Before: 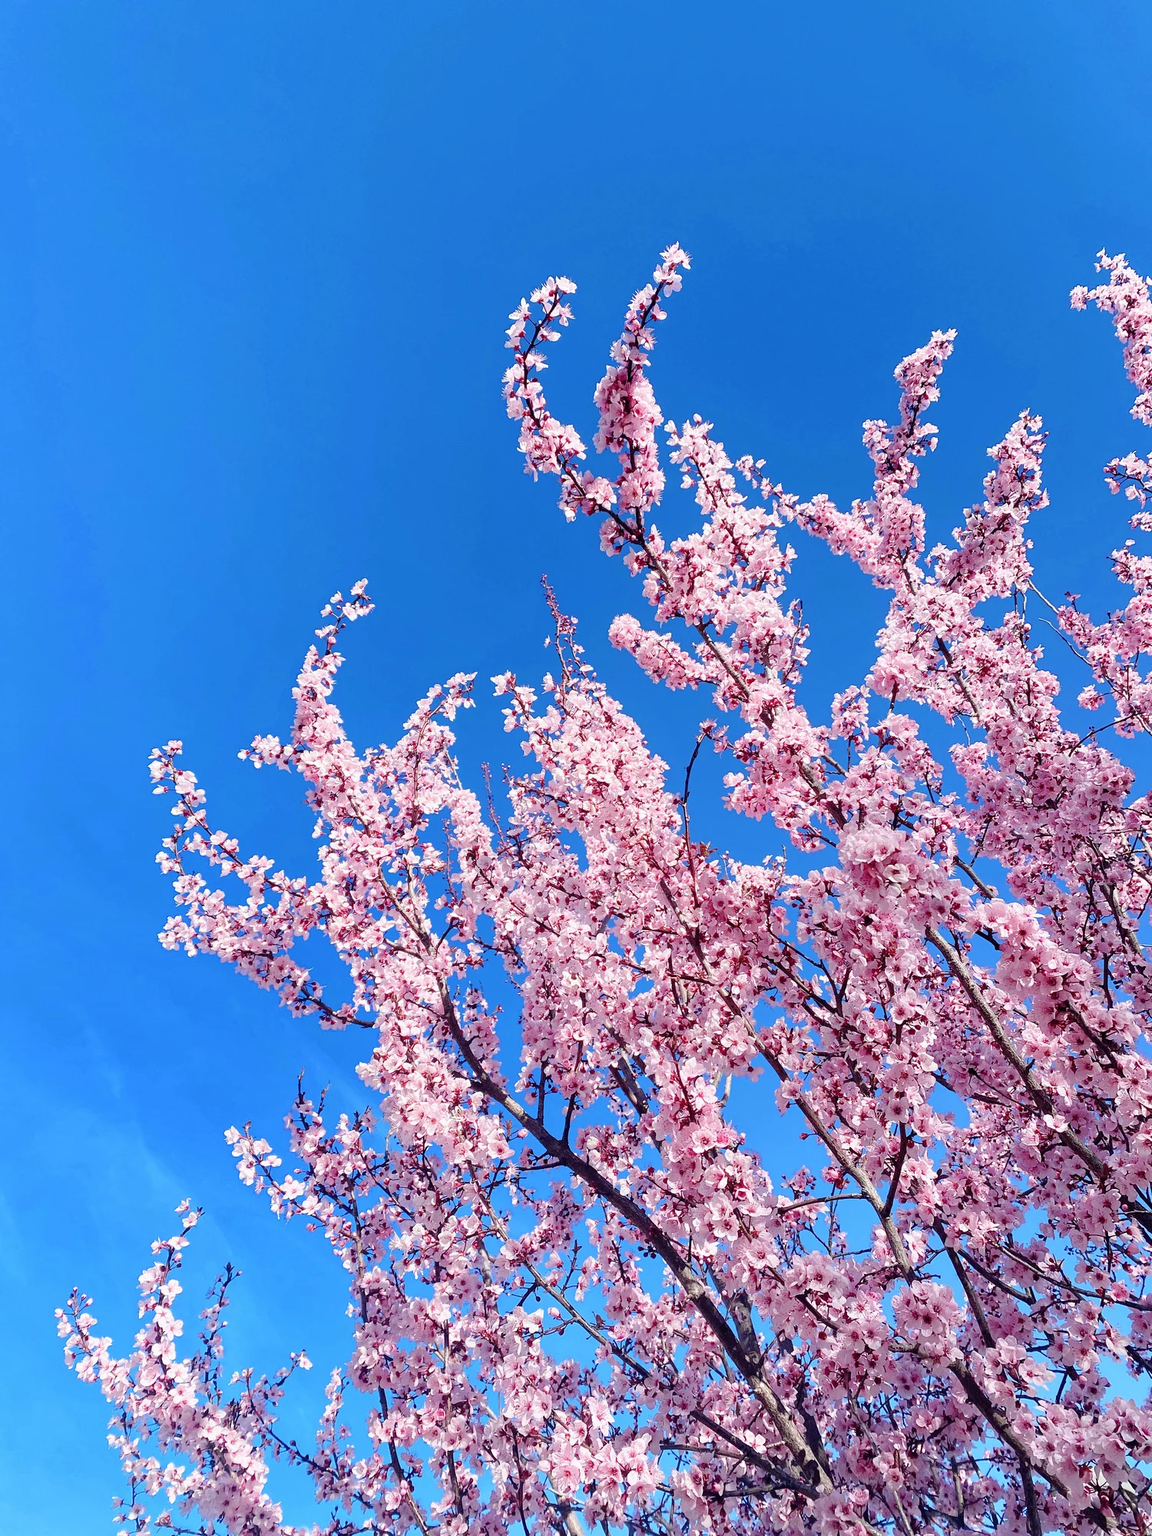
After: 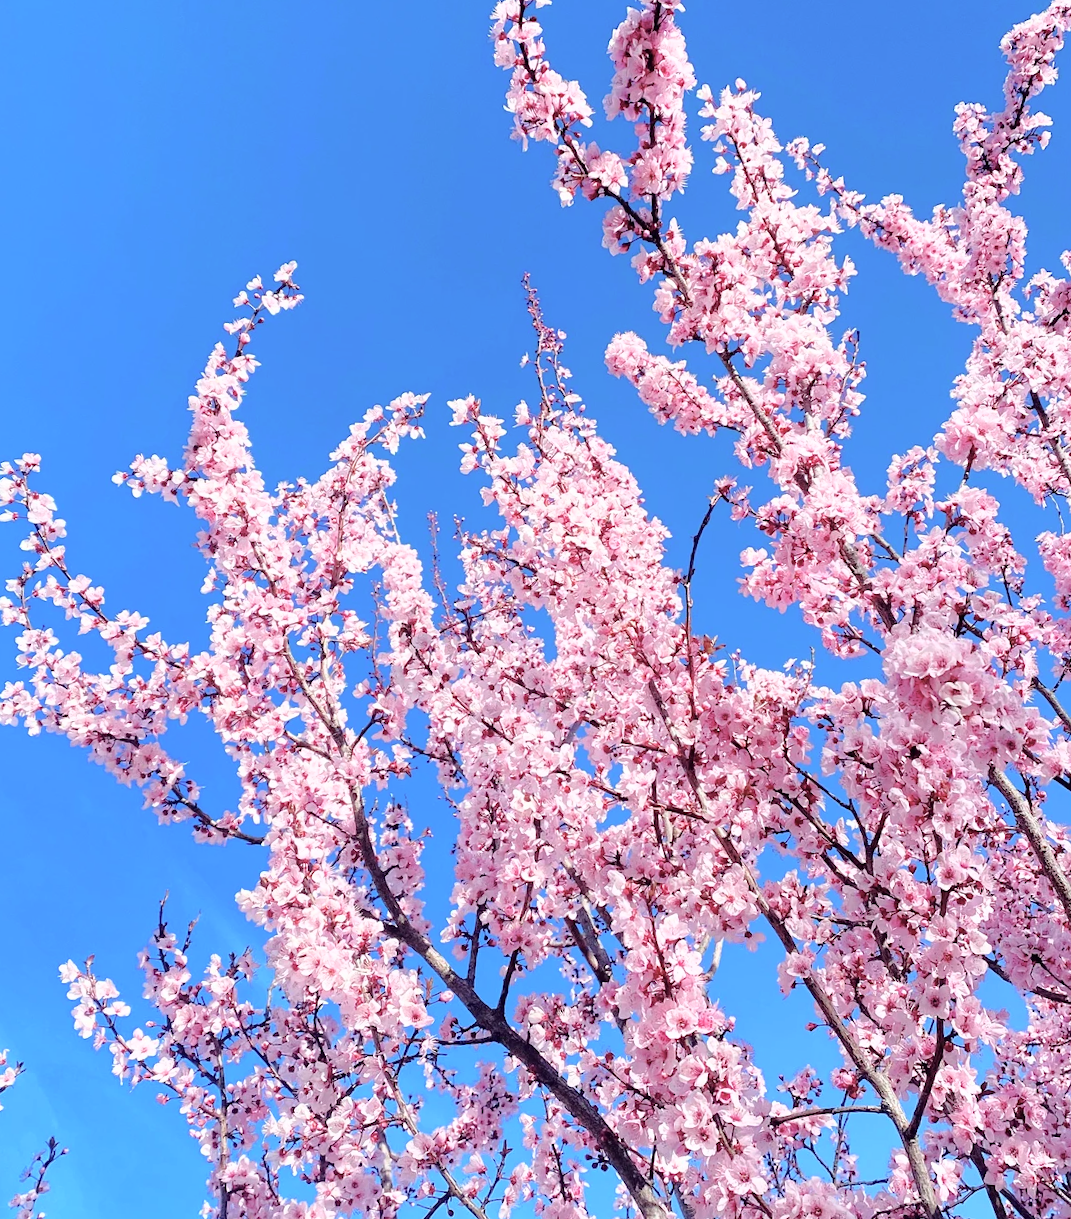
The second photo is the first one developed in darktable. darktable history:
crop and rotate: angle -4.15°, left 9.92%, top 21.188%, right 11.911%, bottom 12.114%
tone curve: curves: ch0 [(0, 0) (0.003, 0.007) (0.011, 0.011) (0.025, 0.021) (0.044, 0.04) (0.069, 0.07) (0.1, 0.129) (0.136, 0.187) (0.177, 0.254) (0.224, 0.325) (0.277, 0.398) (0.335, 0.461) (0.399, 0.513) (0.468, 0.571) (0.543, 0.624) (0.623, 0.69) (0.709, 0.777) (0.801, 0.86) (0.898, 0.953) (1, 1)], color space Lab, independent channels, preserve colors none
